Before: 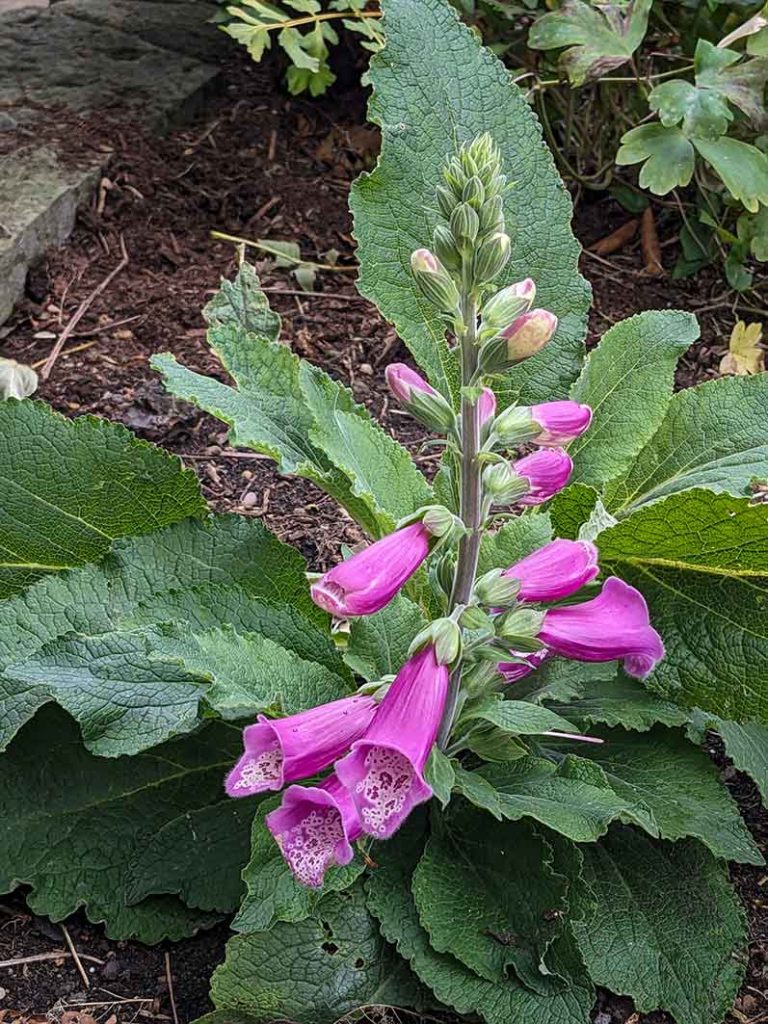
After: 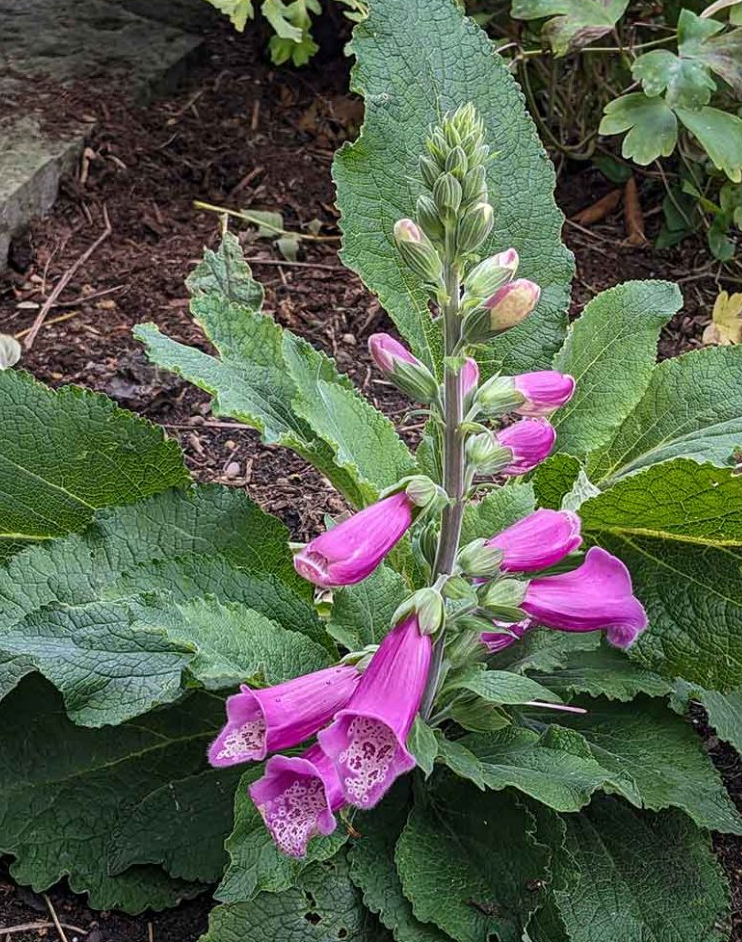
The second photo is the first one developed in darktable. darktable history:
crop: left 2.306%, top 2.996%, right 1.002%, bottom 4.946%
